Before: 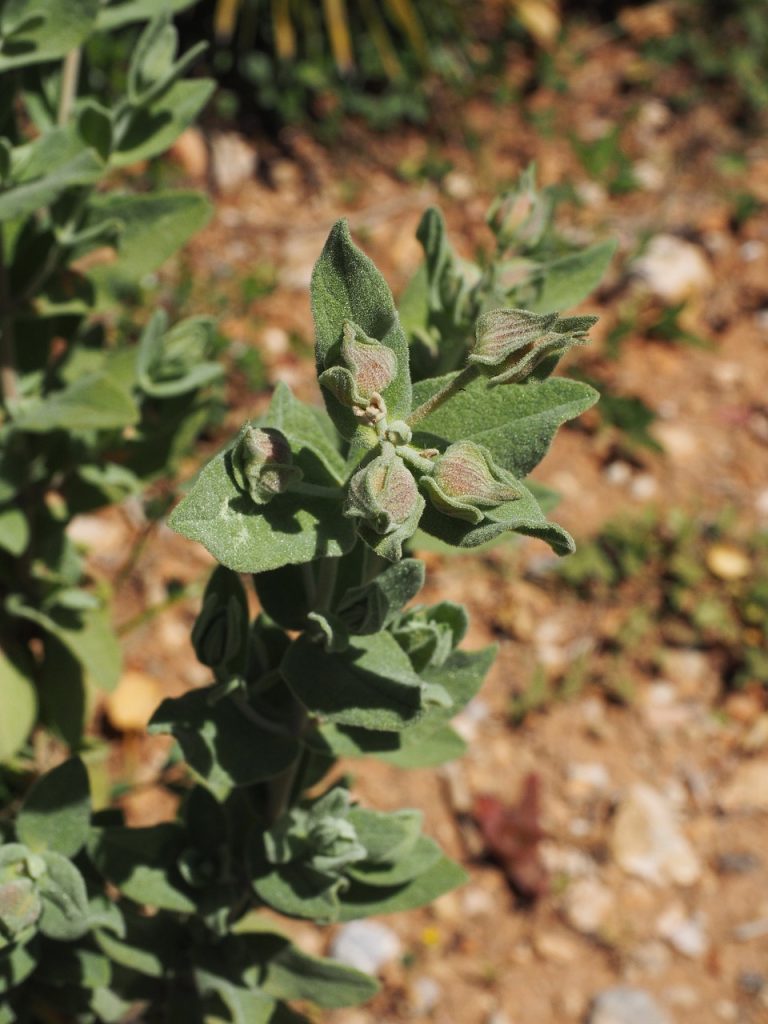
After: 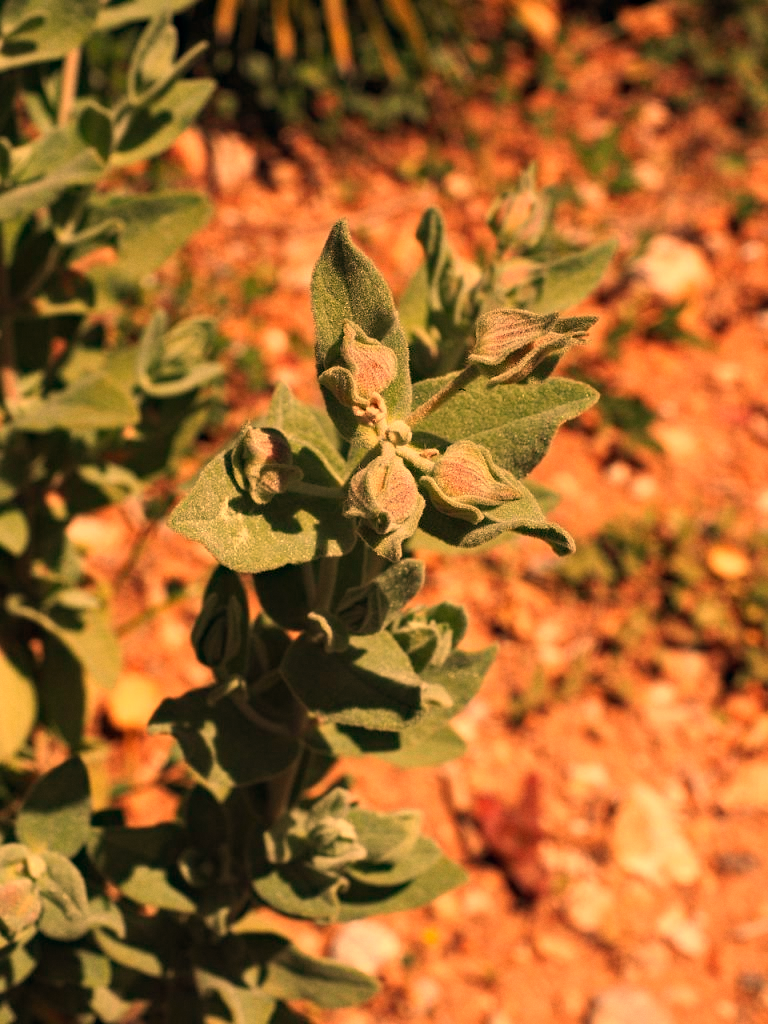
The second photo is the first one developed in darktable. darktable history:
haze removal: compatibility mode true, adaptive false
grain: coarseness 0.09 ISO, strength 10%
white balance: red 1.467, blue 0.684
